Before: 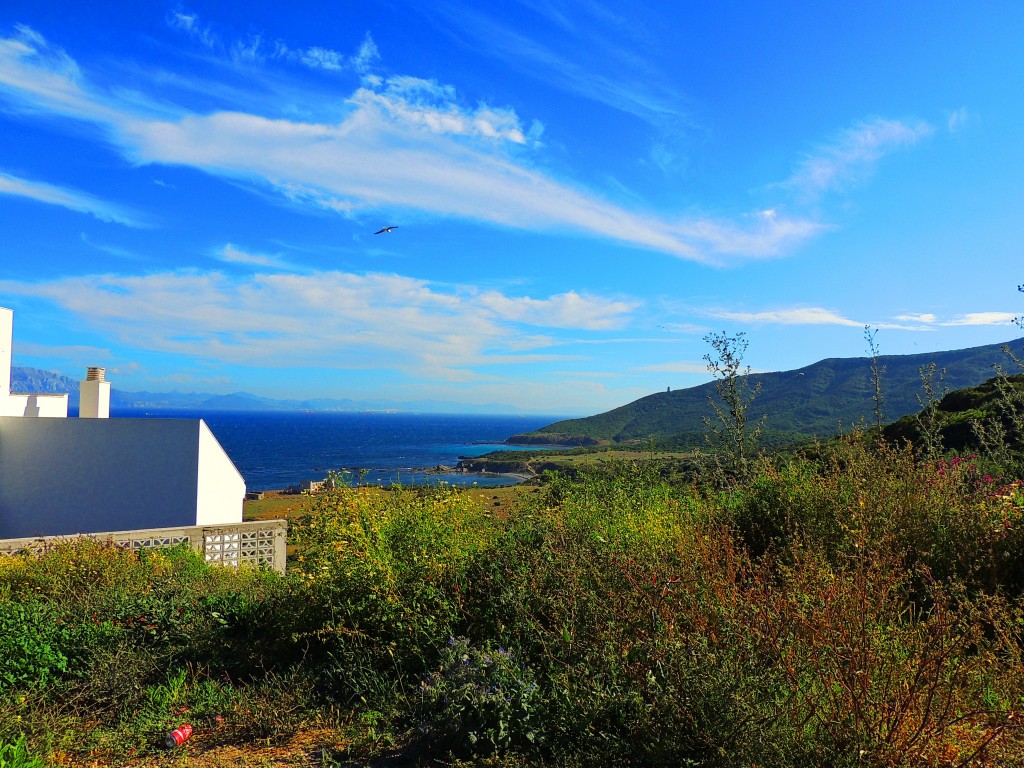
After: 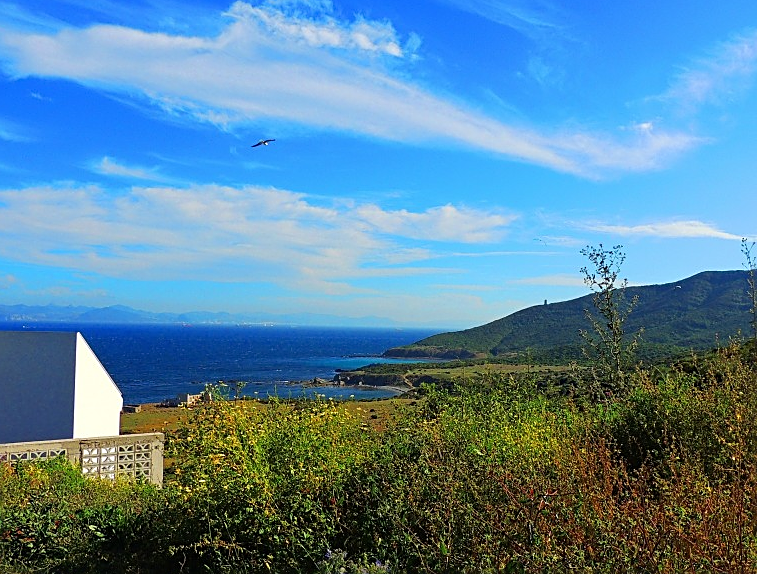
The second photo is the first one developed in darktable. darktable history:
sharpen: on, module defaults
crop and rotate: left 12.083%, top 11.408%, right 13.911%, bottom 13.814%
